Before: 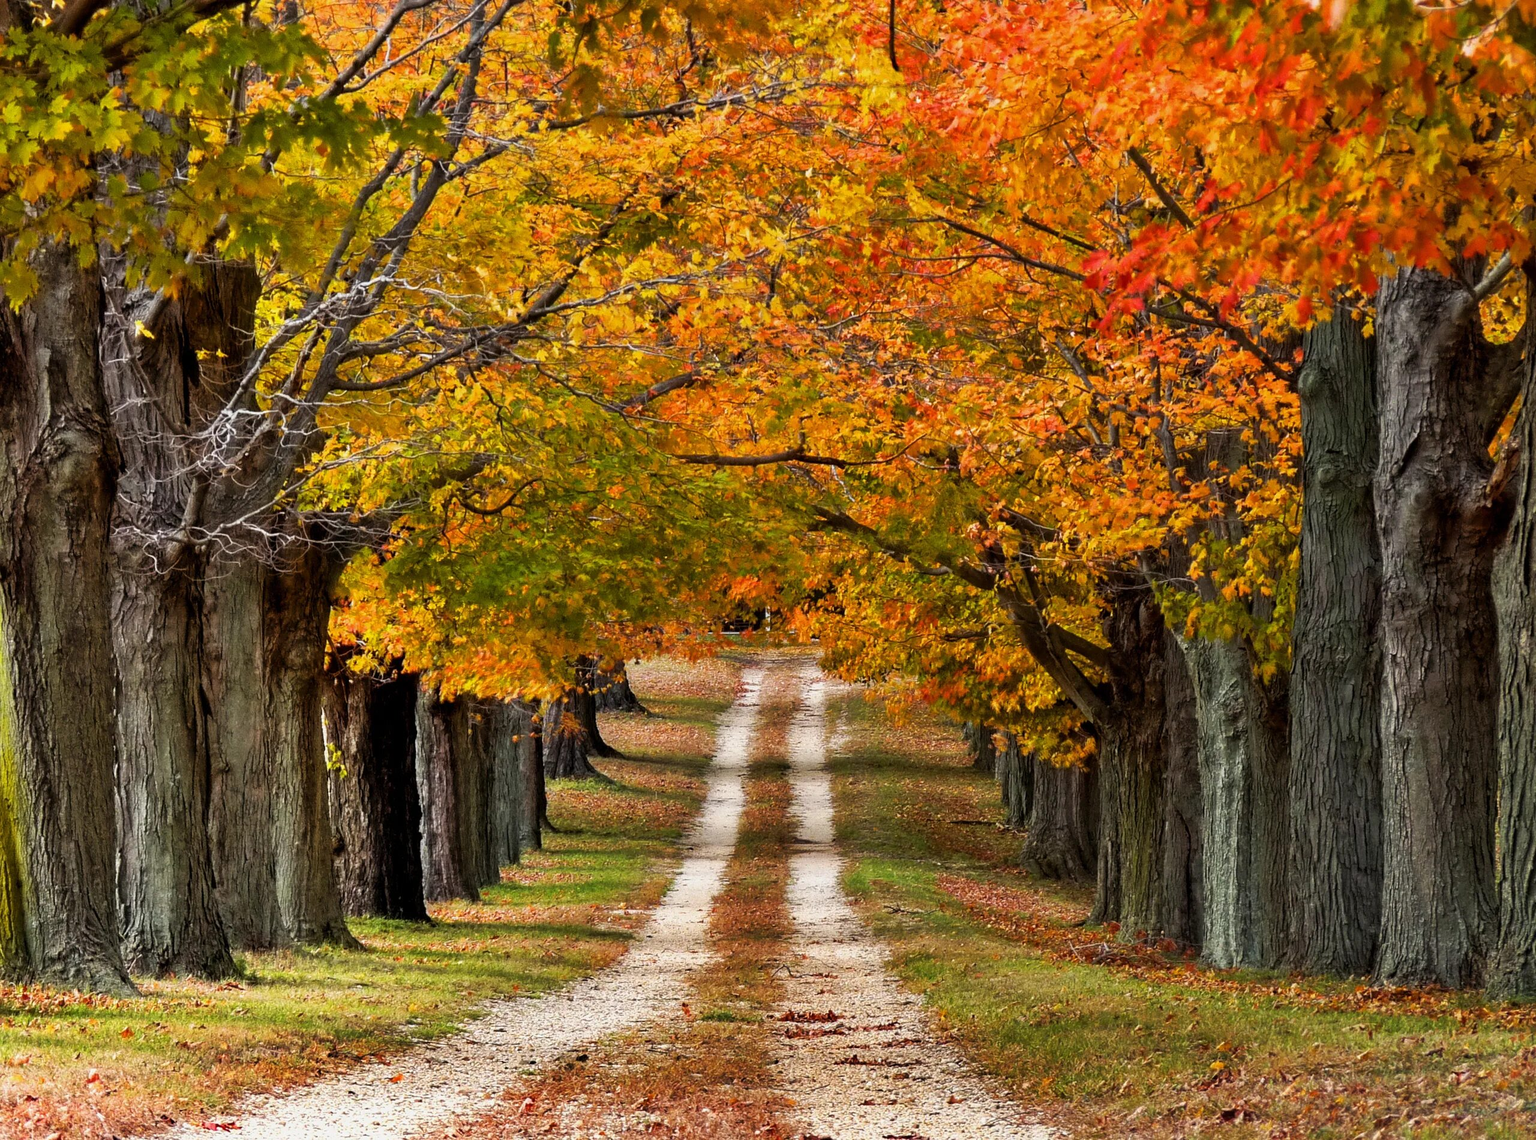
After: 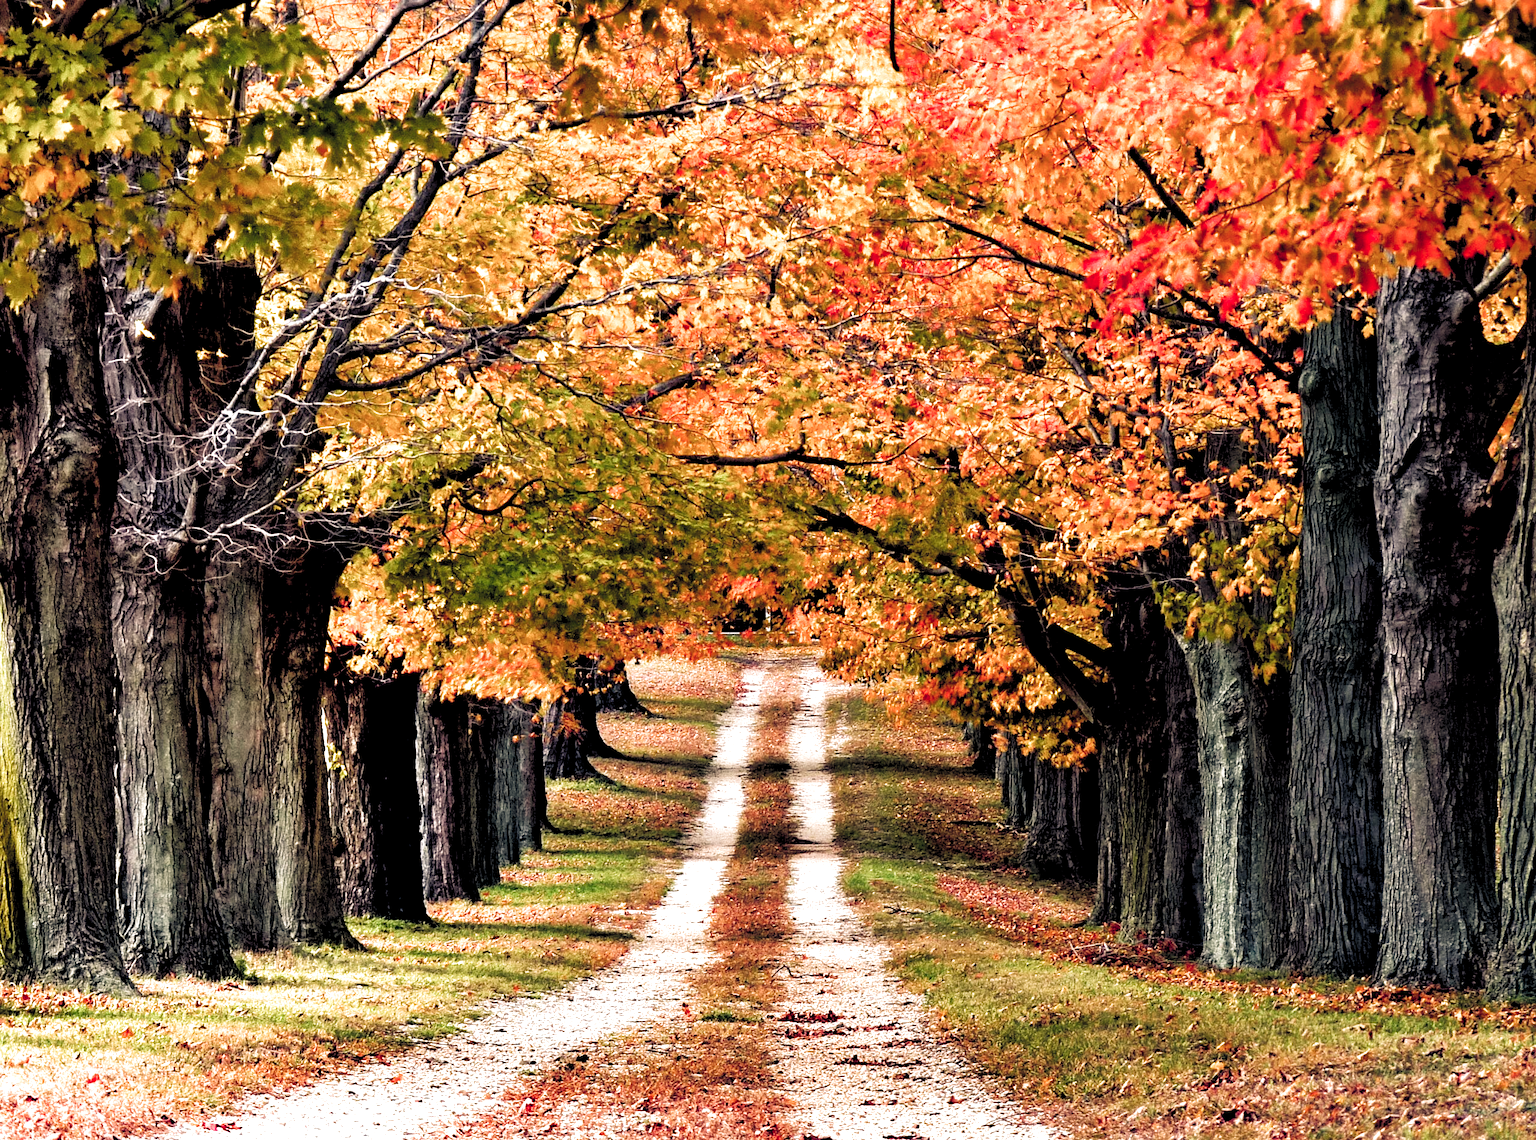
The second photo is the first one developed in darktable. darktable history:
color balance rgb: highlights gain › chroma 2.94%, highlights gain › hue 60.57°, global offset › chroma 0.25%, global offset › hue 256.52°, perceptual saturation grading › global saturation 20%, perceptual saturation grading › highlights -50%, perceptual saturation grading › shadows 30%, contrast 15%
levels: black 3.83%, white 90.64%, levels [0.044, 0.416, 0.908]
exposure: compensate highlight preservation false
filmic rgb: black relative exposure -8.2 EV, white relative exposure 2.2 EV, threshold 3 EV, hardness 7.11, latitude 75%, contrast 1.325, highlights saturation mix -2%, shadows ↔ highlights balance 30%, preserve chrominance RGB euclidean norm, color science v5 (2021), contrast in shadows safe, contrast in highlights safe, enable highlight reconstruction true
